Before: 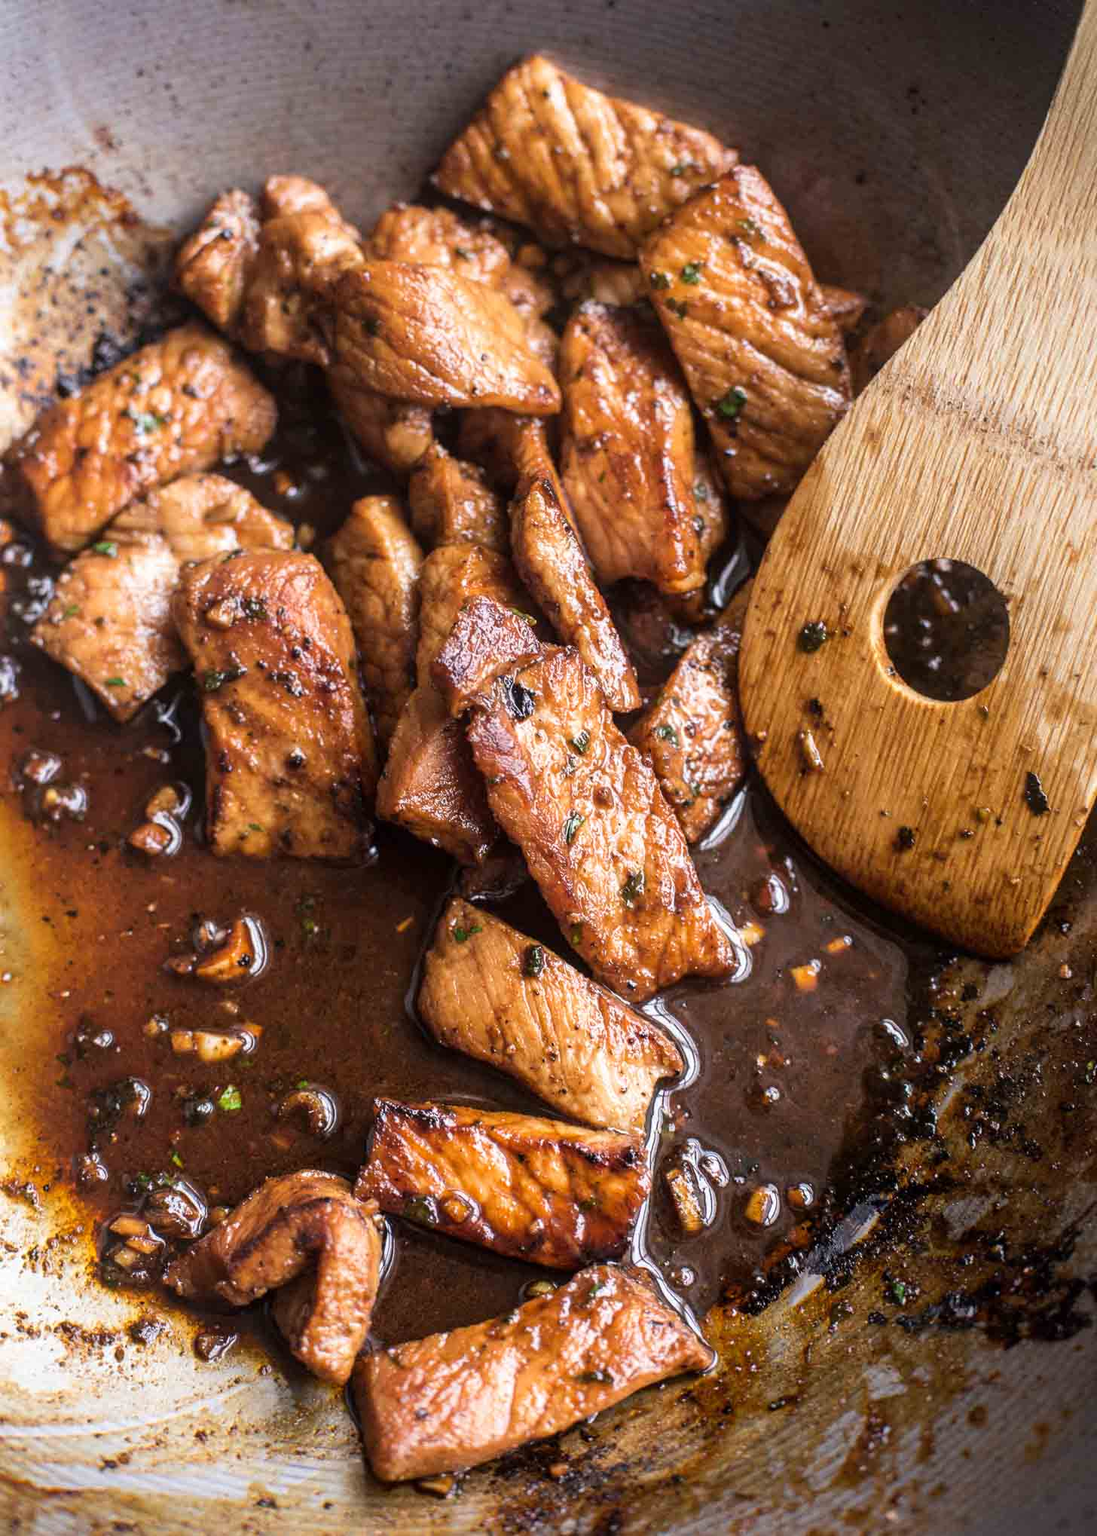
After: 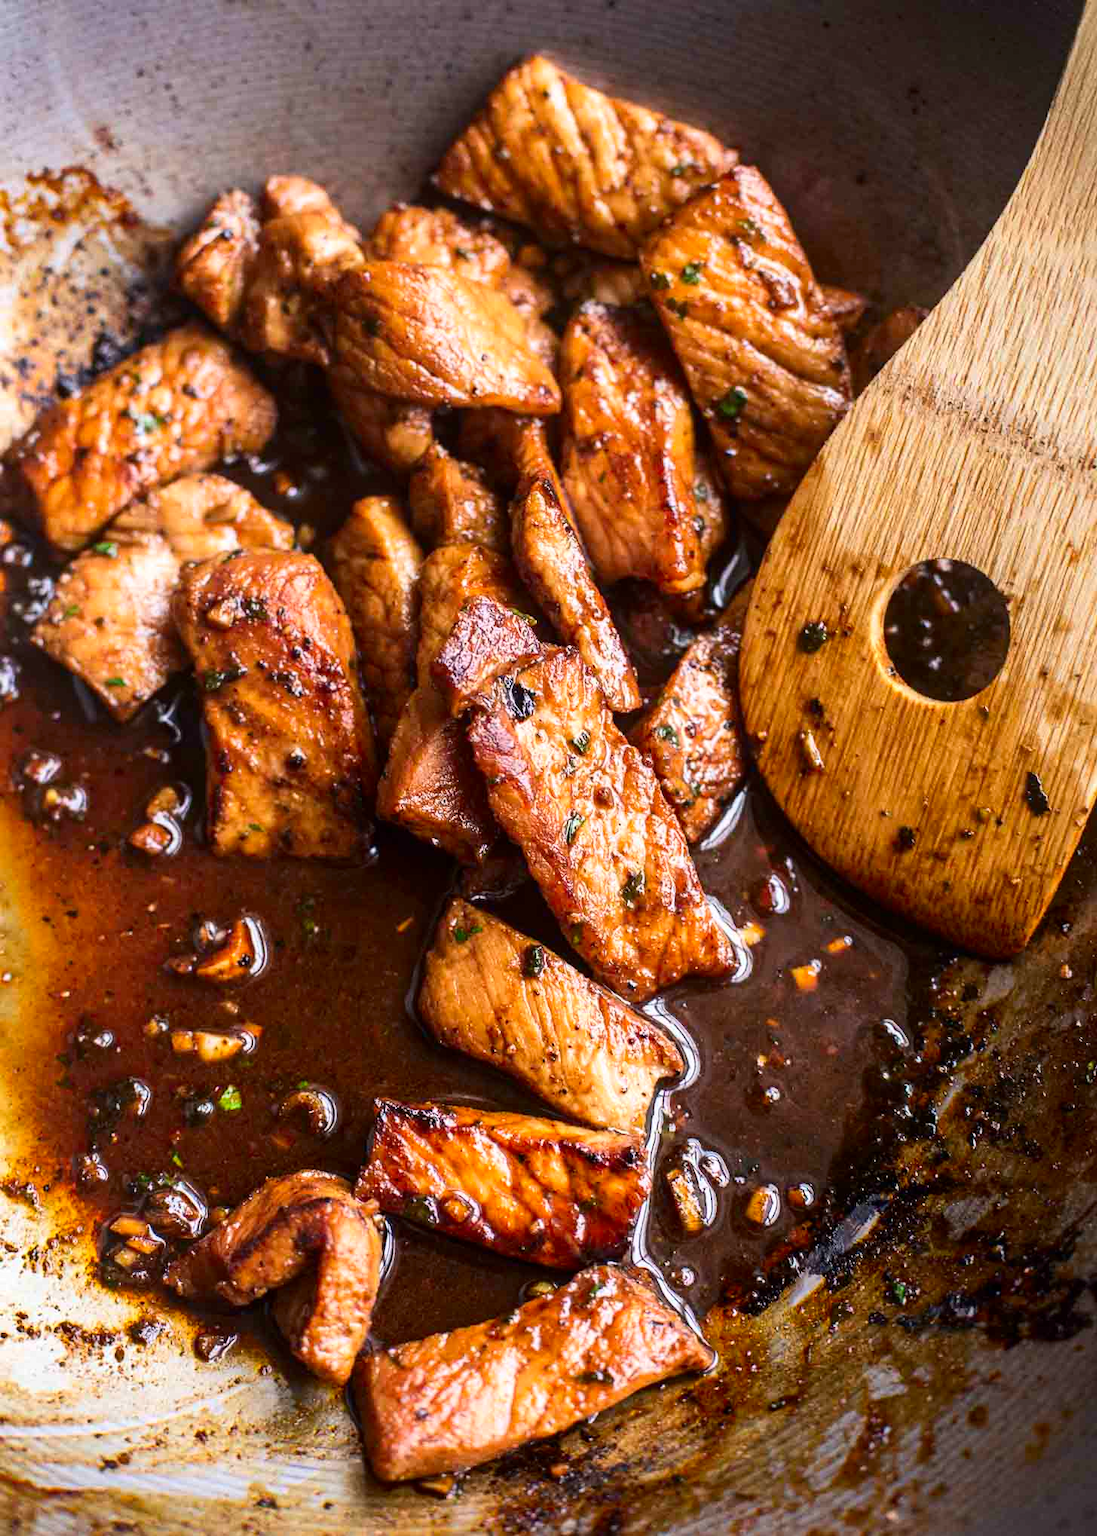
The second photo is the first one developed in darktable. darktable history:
shadows and highlights: shadows 5, soften with gaussian
contrast brightness saturation: contrast 0.16, saturation 0.32
